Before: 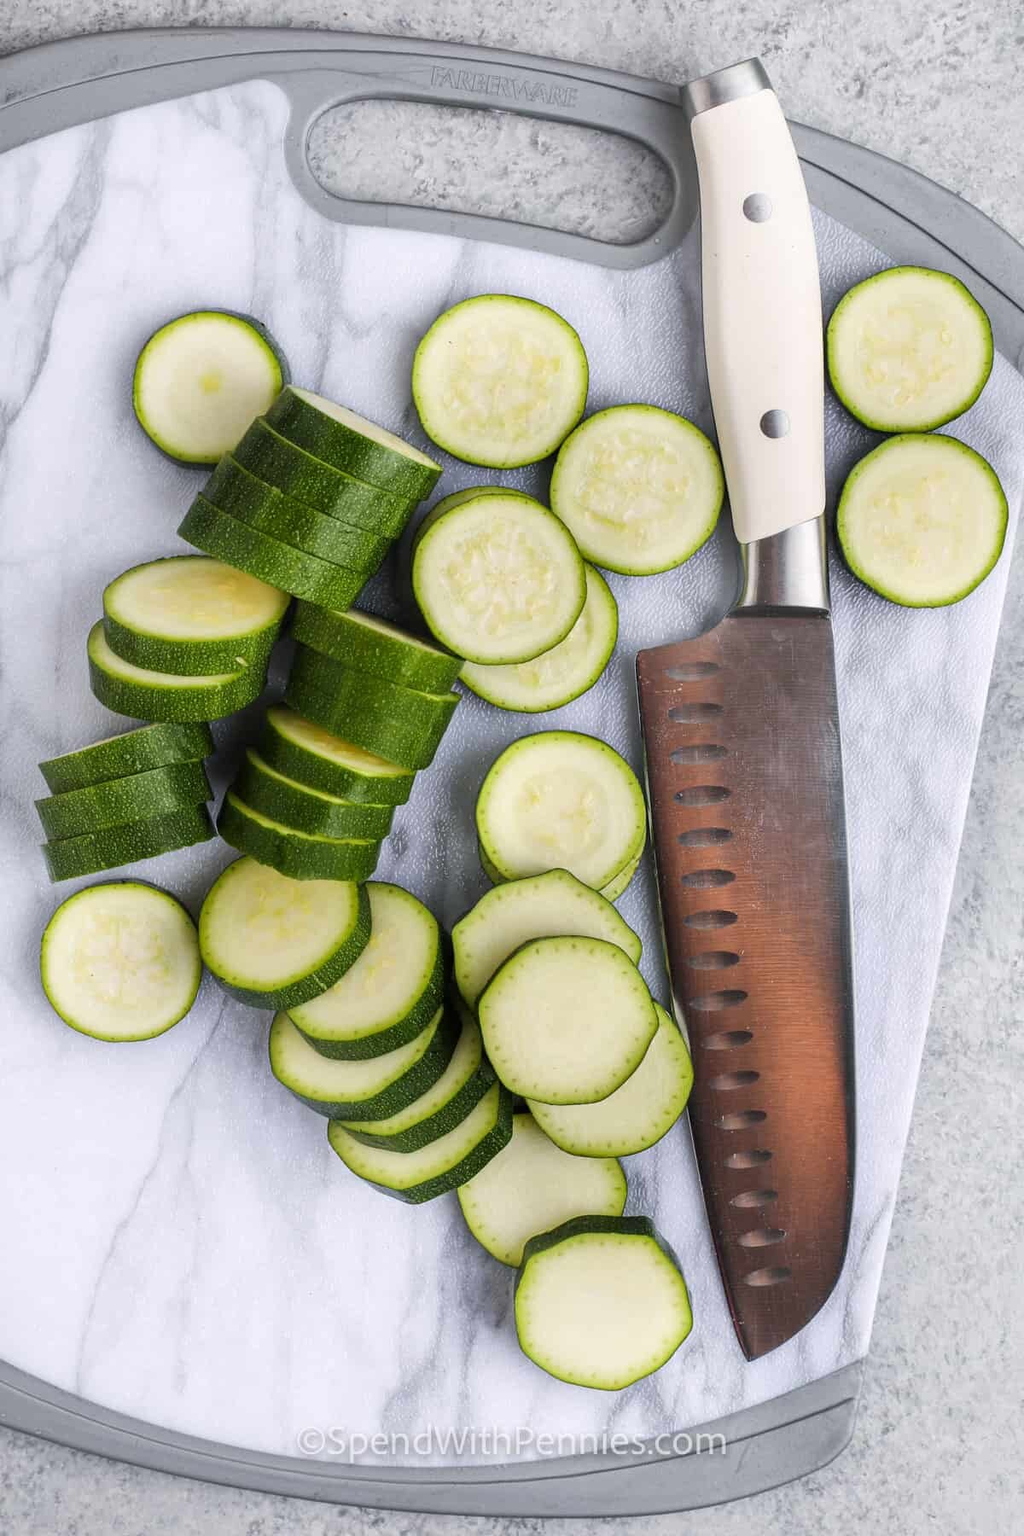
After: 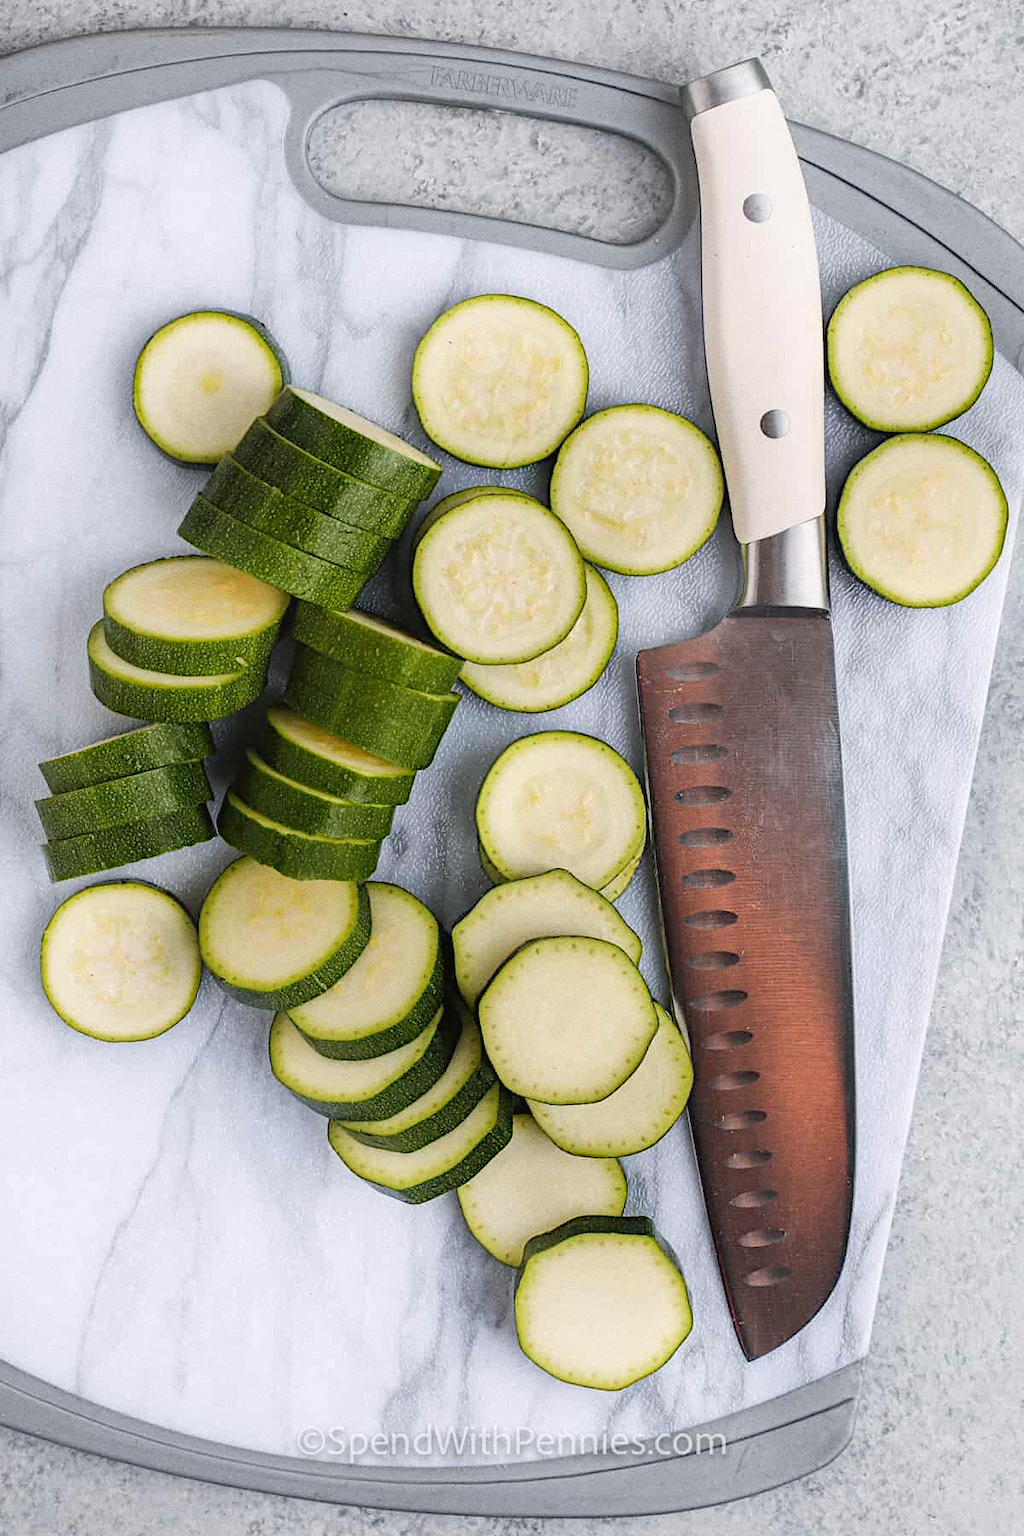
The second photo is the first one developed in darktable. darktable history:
diffuse or sharpen "_builtin_sharpen demosaicing | AA filter": edge sensitivity 1, 1st order anisotropy 100%, 2nd order anisotropy 100%, 3rd order anisotropy 100%, 4th order anisotropy 100%, 1st order speed -25%, 2nd order speed -25%, 3rd order speed -25%, 4th order speed -25%
rgb primaries "nice": tint hue -2.48°, red hue -0.024, green purity 1.08, blue hue -0.112, blue purity 1.17
color balance rgb "filmic": shadows lift › chroma 2%, shadows lift › hue 200.7°, highlights gain › chroma 1.5%, highlights gain › hue 42.65°, global offset › luminance 1%, perceptual saturation grading › highlights -33.8%, perceptual saturation grading › shadows 28.92%, perceptual brilliance grading › highlights 10.1%, perceptual brilliance grading › shadows -10.8%, global vibrance 24.56%, contrast -9.93%
grain: on, module defaults
contrast equalizer "negative clarity": octaves 7, y [[0.6 ×6], [0.55 ×6], [0 ×6], [0 ×6], [0 ×6]], mix -0.3
